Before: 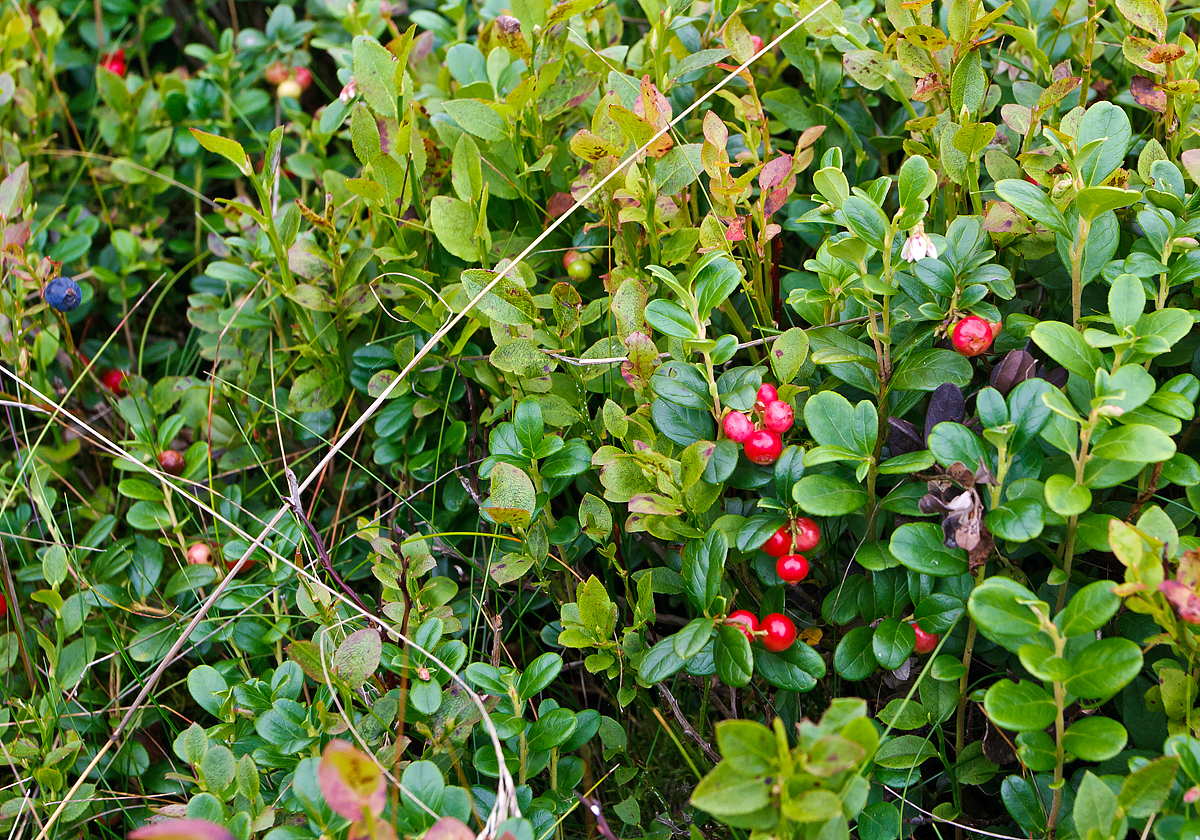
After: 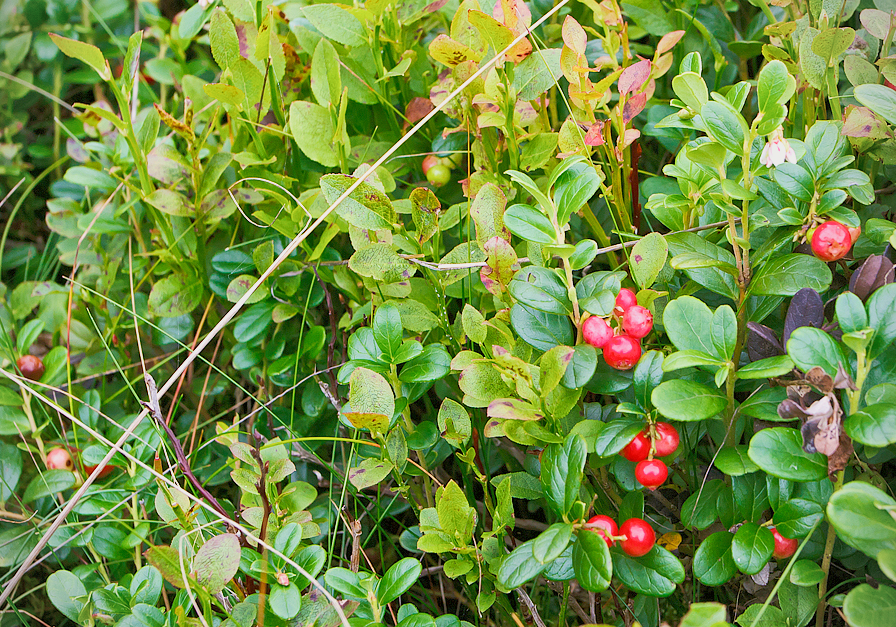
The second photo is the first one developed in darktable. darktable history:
rgb curve: curves: ch0 [(0, 0) (0.072, 0.166) (0.217, 0.293) (0.414, 0.42) (1, 1)], compensate middle gray true, preserve colors basic power
vignetting: fall-off start 91.19%
color balance: mode lift, gamma, gain (sRGB), lift [1.04, 1, 1, 0.97], gamma [1.01, 1, 1, 0.97], gain [0.96, 1, 1, 0.97]
crop and rotate: left 11.831%, top 11.346%, right 13.429%, bottom 13.899%
exposure: black level correction 0.001, exposure 0.955 EV, compensate exposure bias true, compensate highlight preservation false
filmic rgb: black relative exposure -7.65 EV, white relative exposure 4.56 EV, hardness 3.61
